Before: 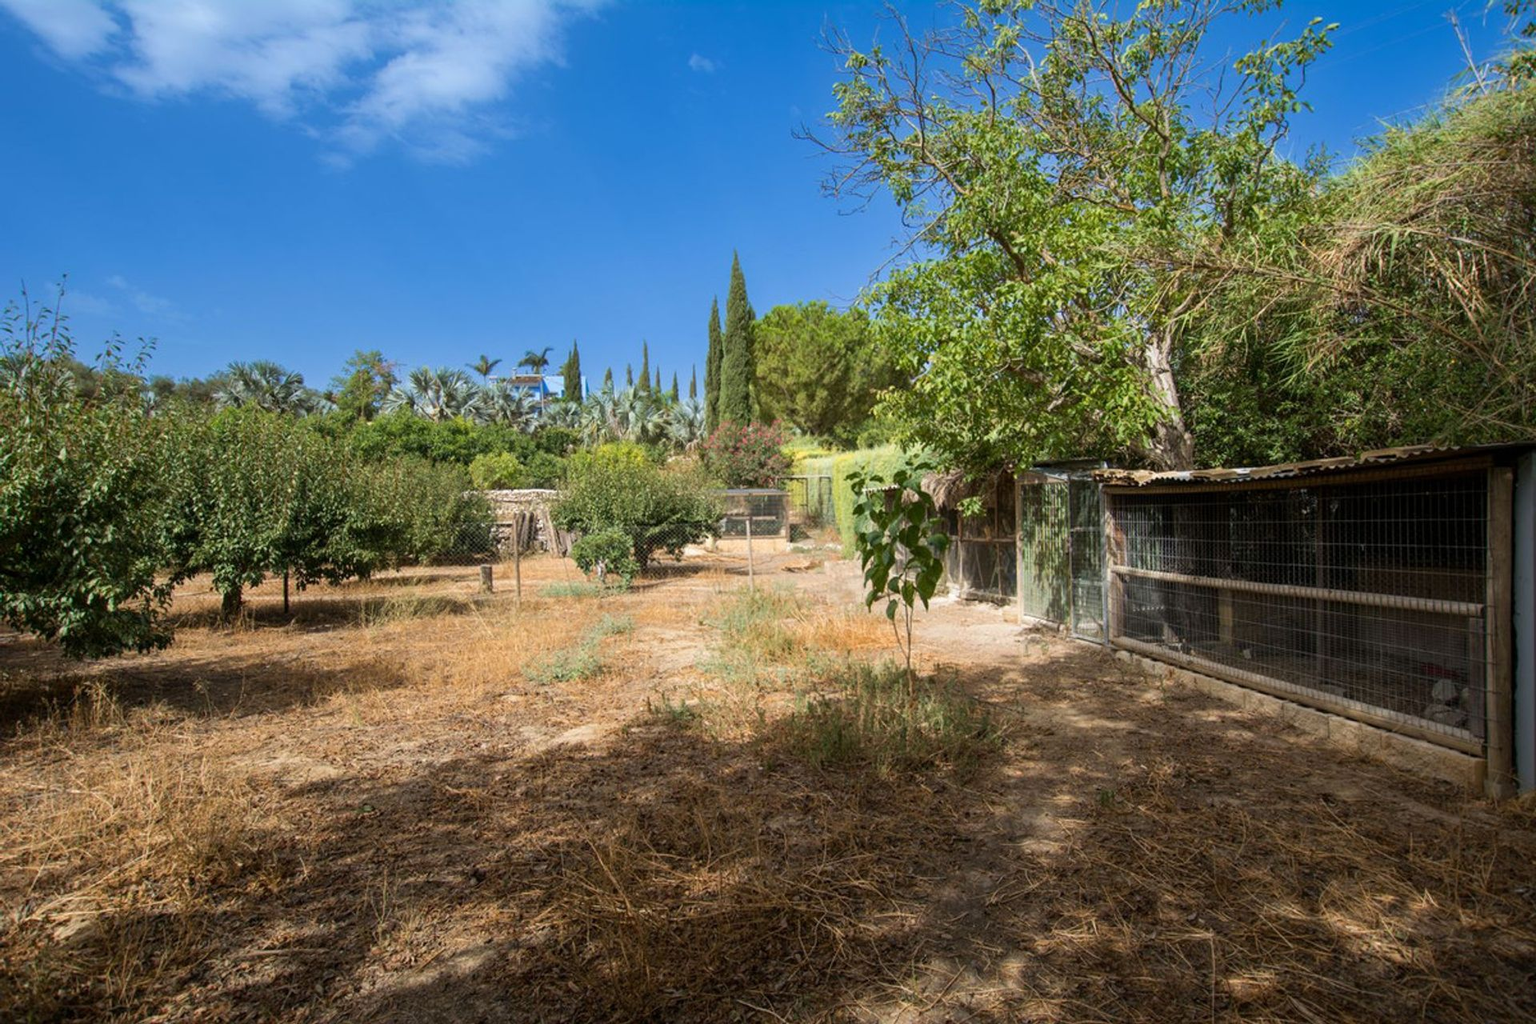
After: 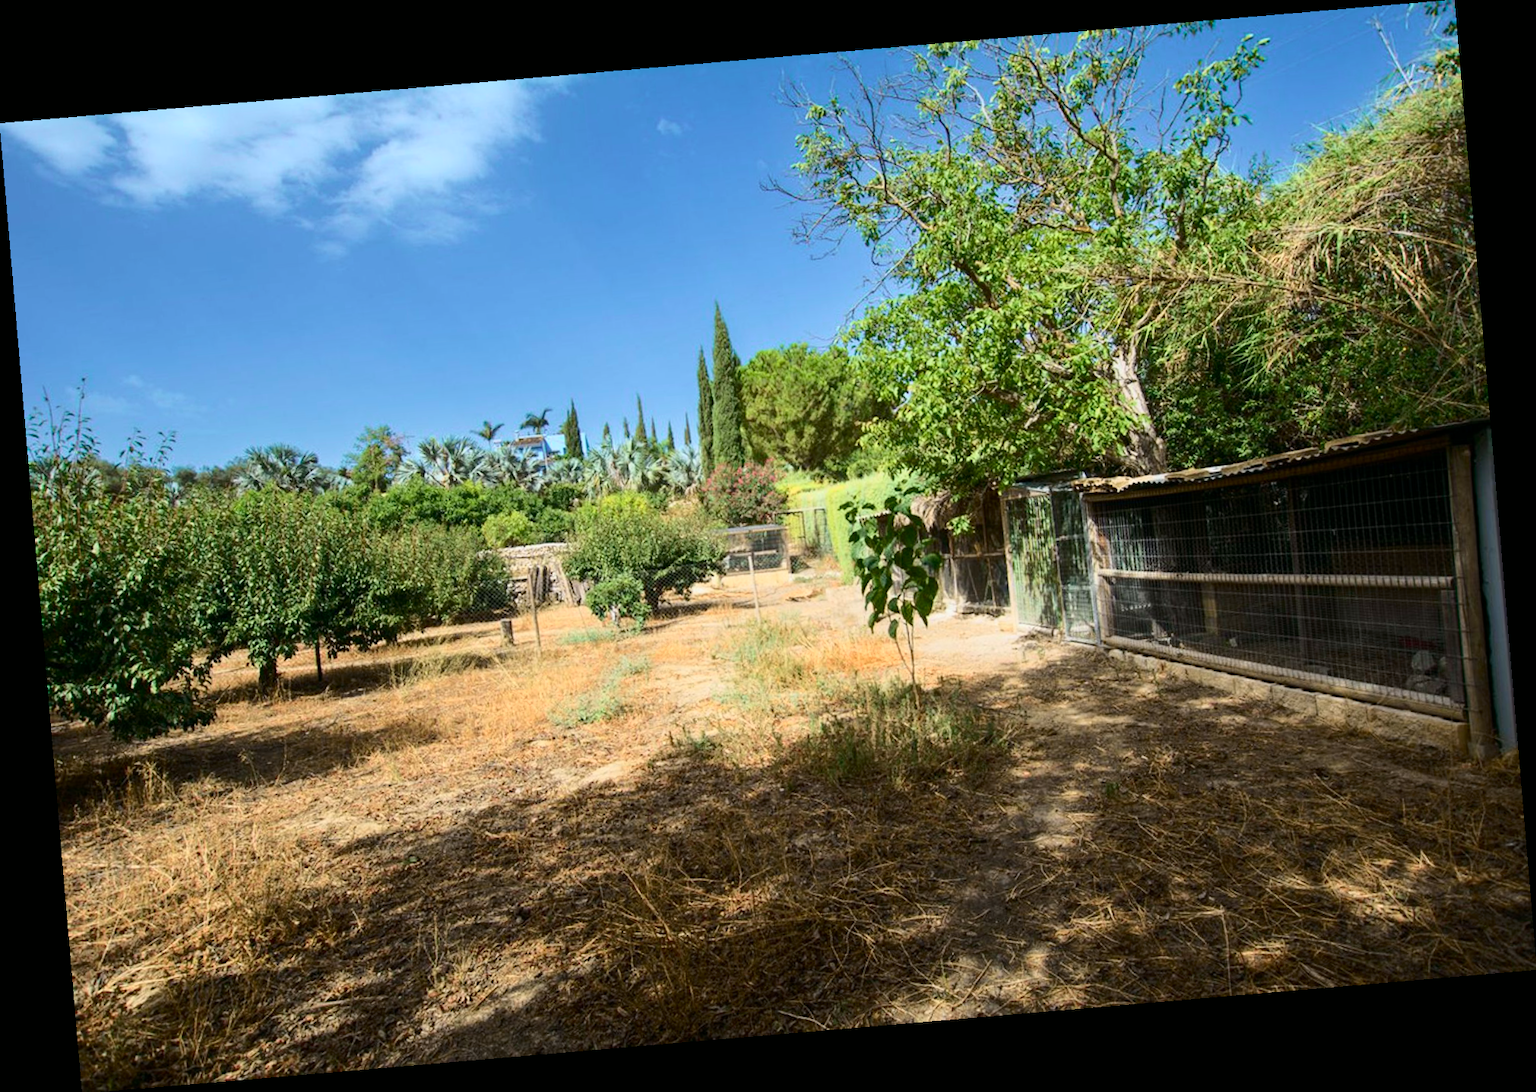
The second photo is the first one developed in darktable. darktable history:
rotate and perspective: rotation -4.86°, automatic cropping off
tone curve: curves: ch0 [(0, 0) (0.114, 0.083) (0.303, 0.285) (0.447, 0.51) (0.602, 0.697) (0.772, 0.866) (0.999, 0.978)]; ch1 [(0, 0) (0.389, 0.352) (0.458, 0.433) (0.486, 0.474) (0.509, 0.505) (0.535, 0.528) (0.57, 0.579) (0.696, 0.706) (1, 1)]; ch2 [(0, 0) (0.369, 0.388) (0.449, 0.431) (0.501, 0.5) (0.528, 0.527) (0.589, 0.608) (0.697, 0.721) (1, 1)], color space Lab, independent channels, preserve colors none
